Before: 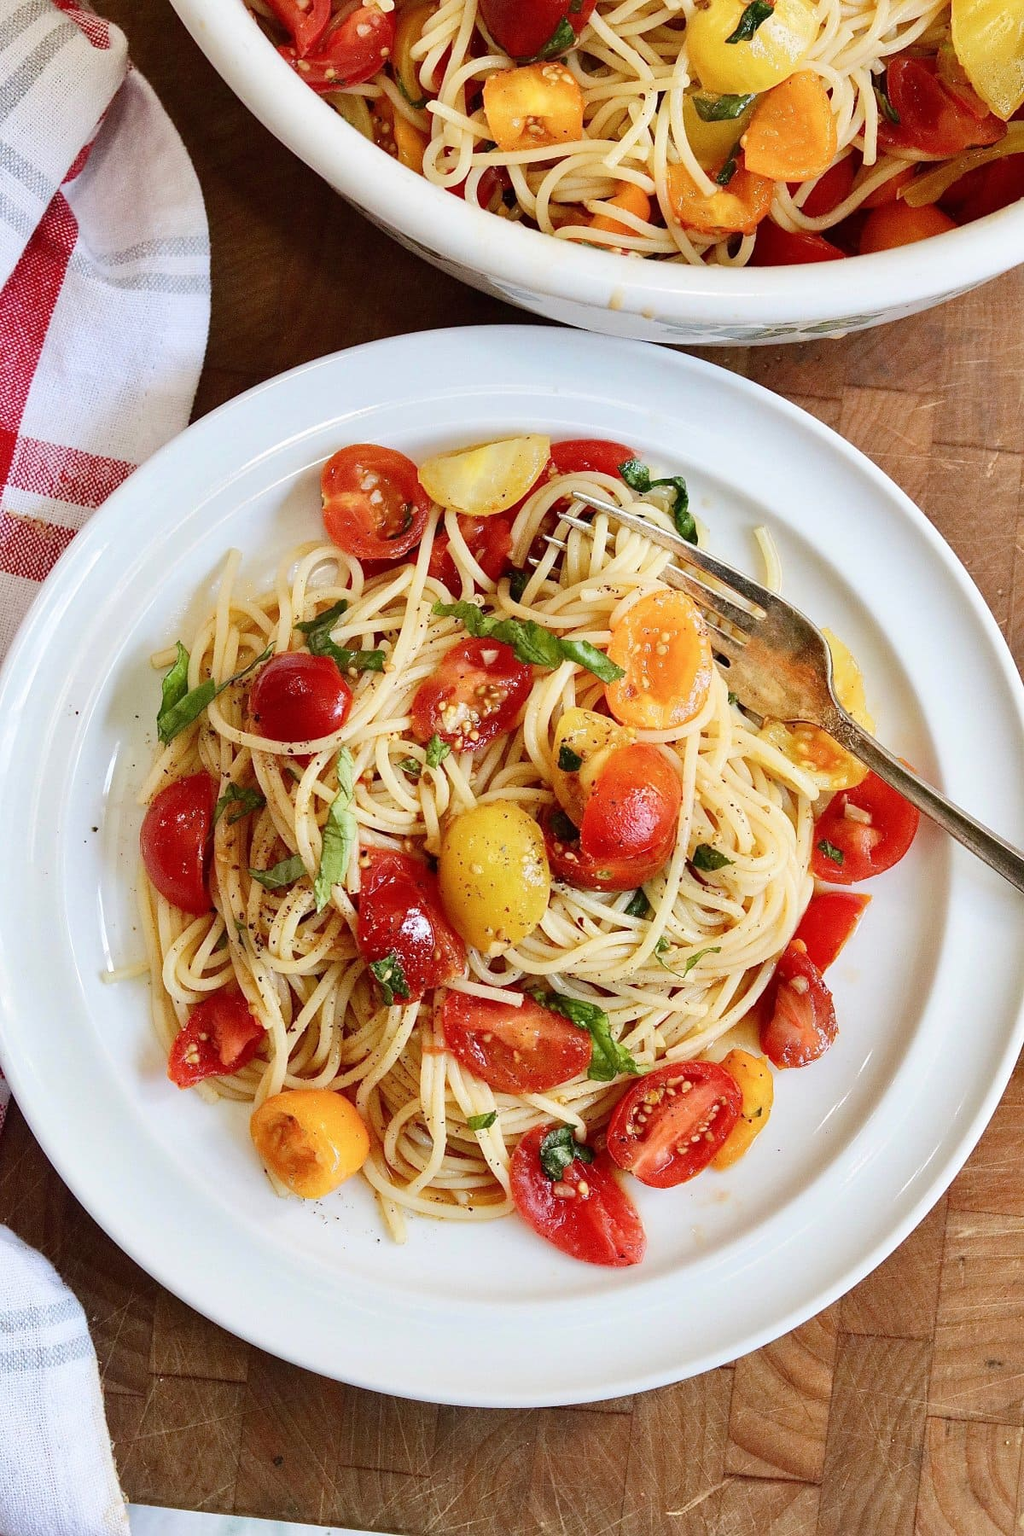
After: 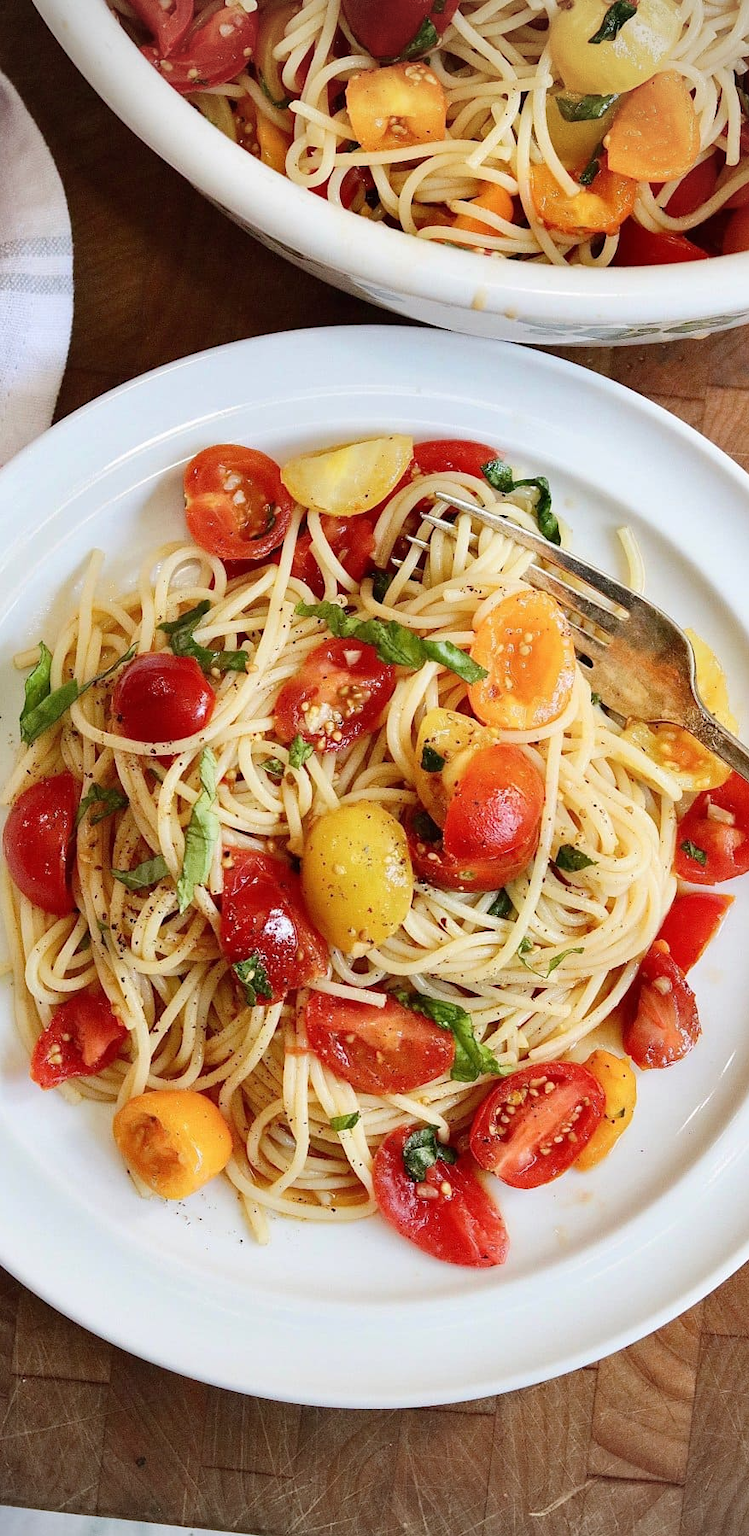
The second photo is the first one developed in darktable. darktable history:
crop: left 13.443%, right 13.31%
vignetting: on, module defaults
